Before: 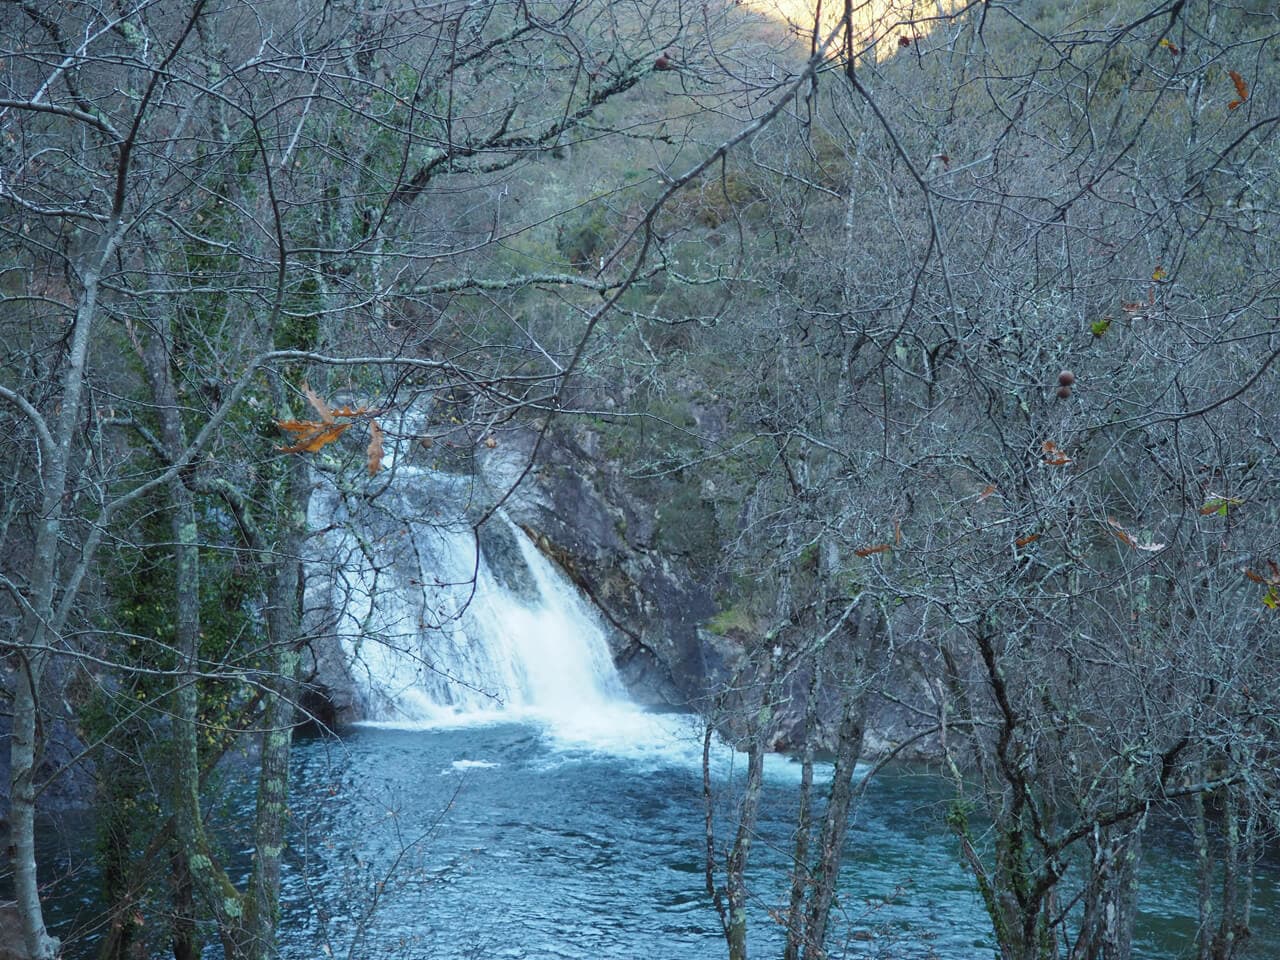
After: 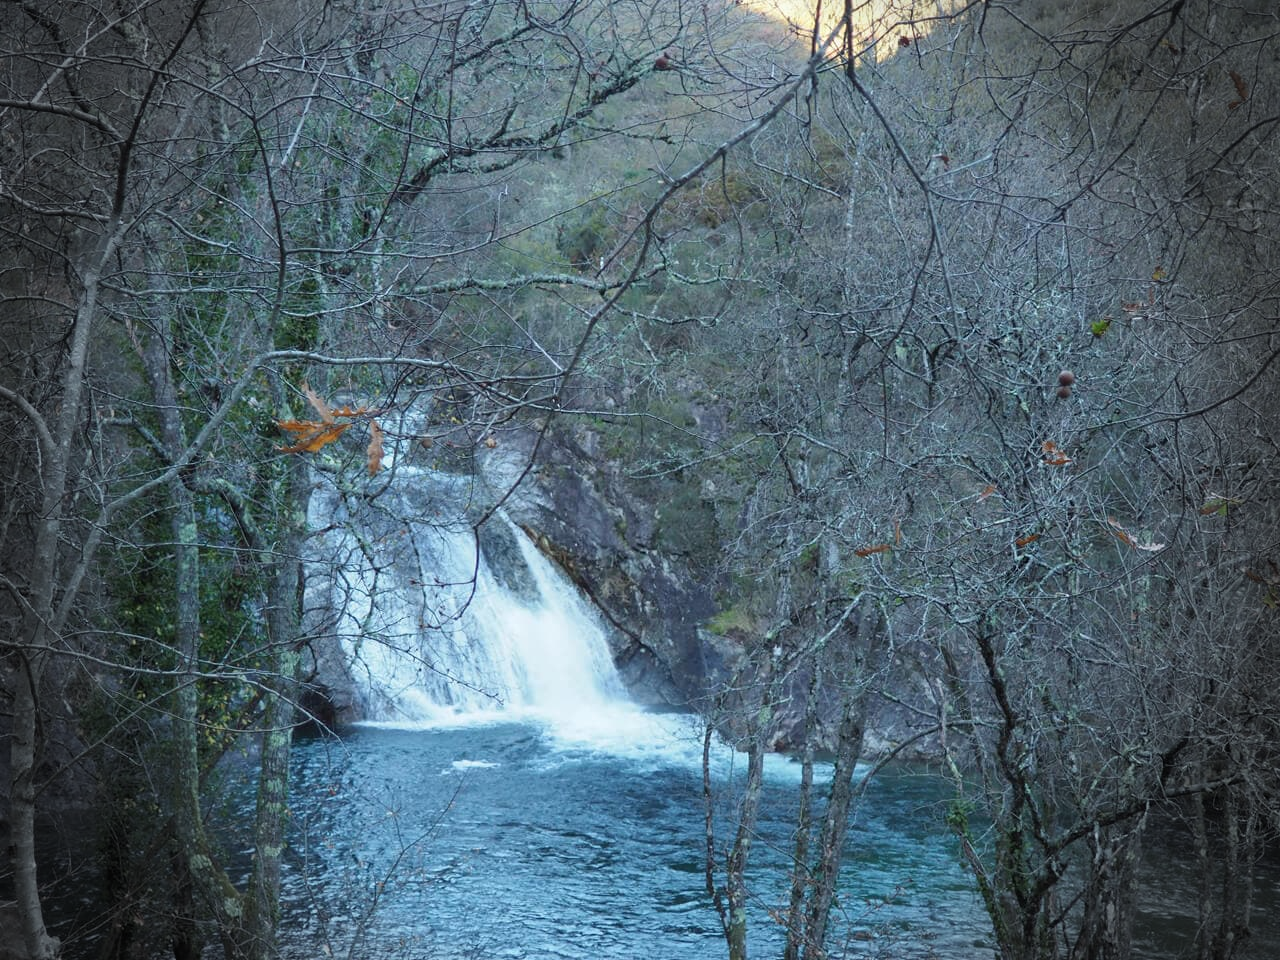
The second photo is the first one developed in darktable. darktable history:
vignetting: fall-off start 76.48%, fall-off radius 26.51%, brightness -0.628, saturation -0.671, width/height ratio 0.974
